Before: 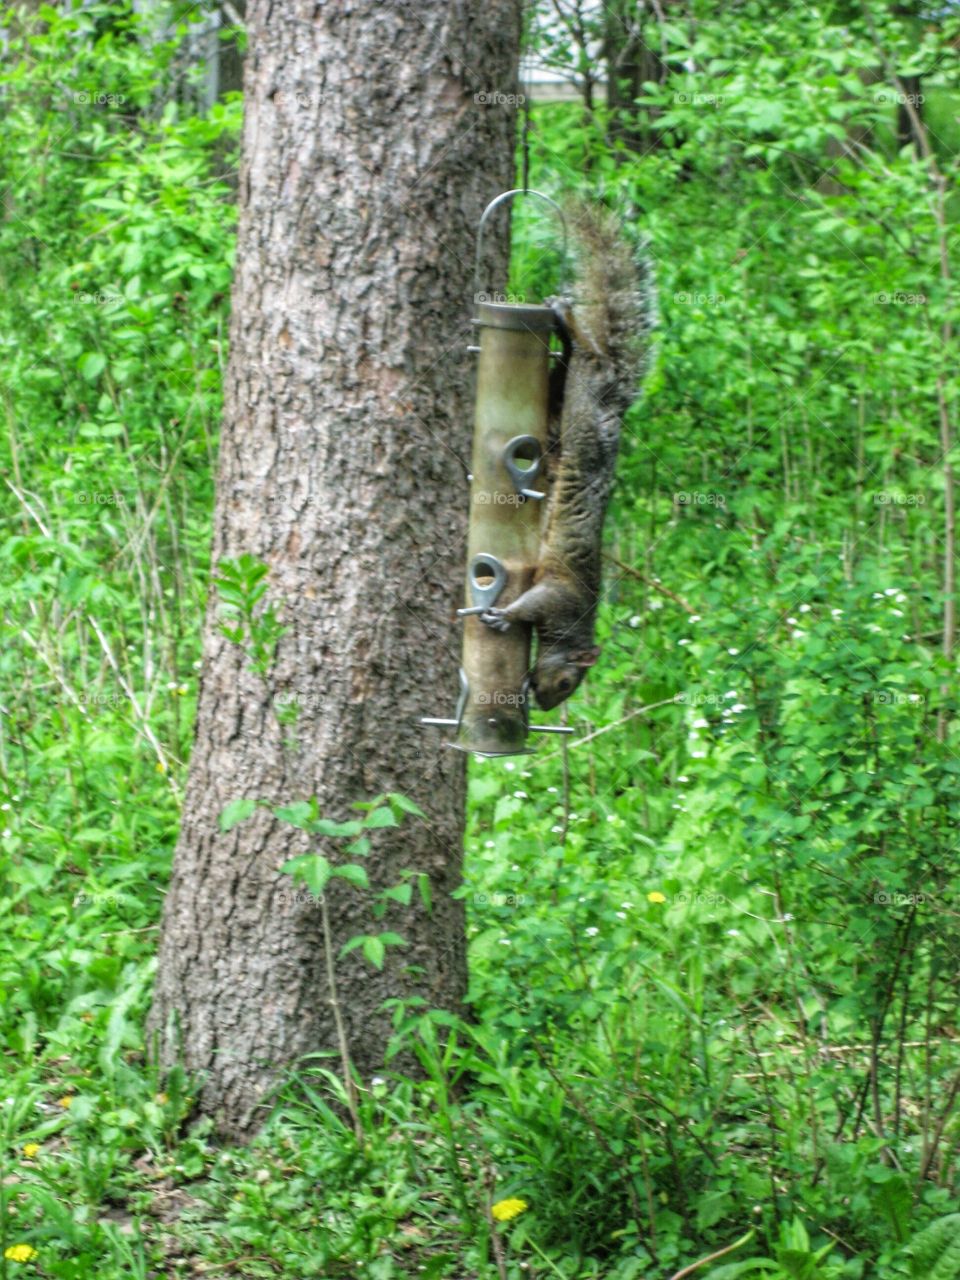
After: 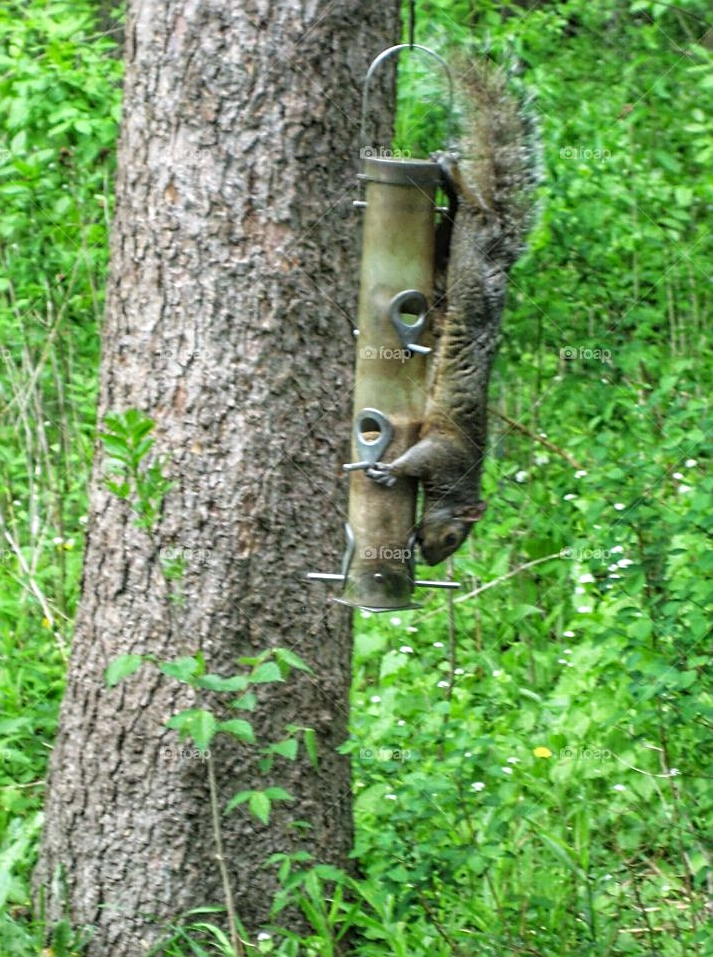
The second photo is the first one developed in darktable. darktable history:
crop and rotate: left 11.911%, top 11.395%, right 13.775%, bottom 13.837%
sharpen: on, module defaults
